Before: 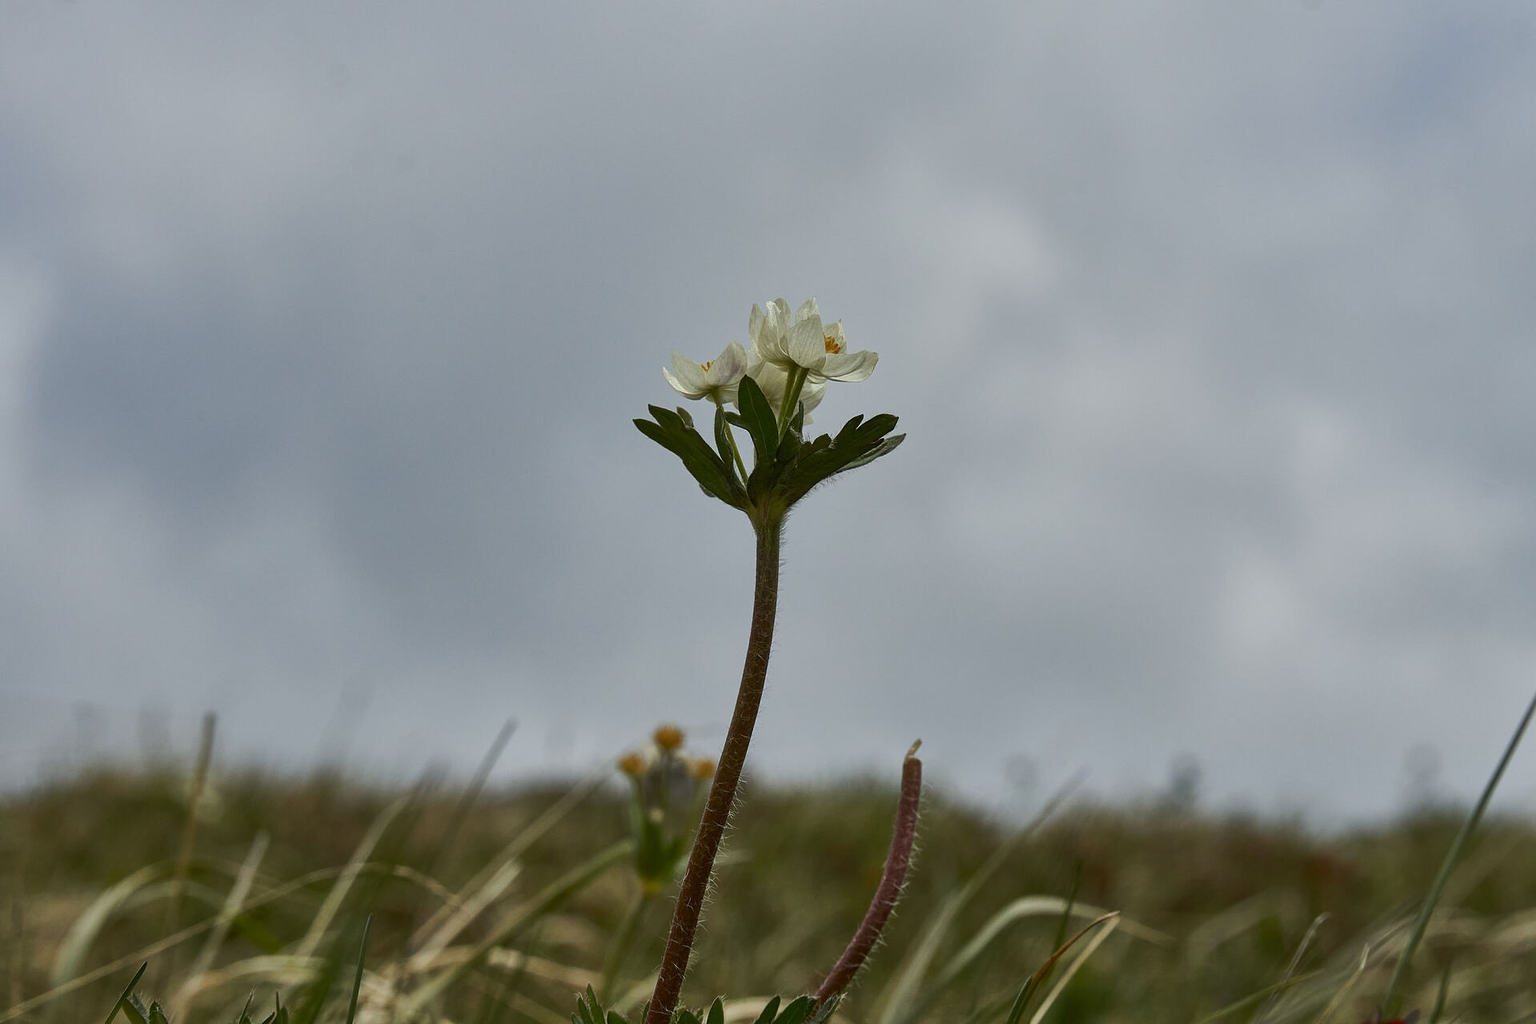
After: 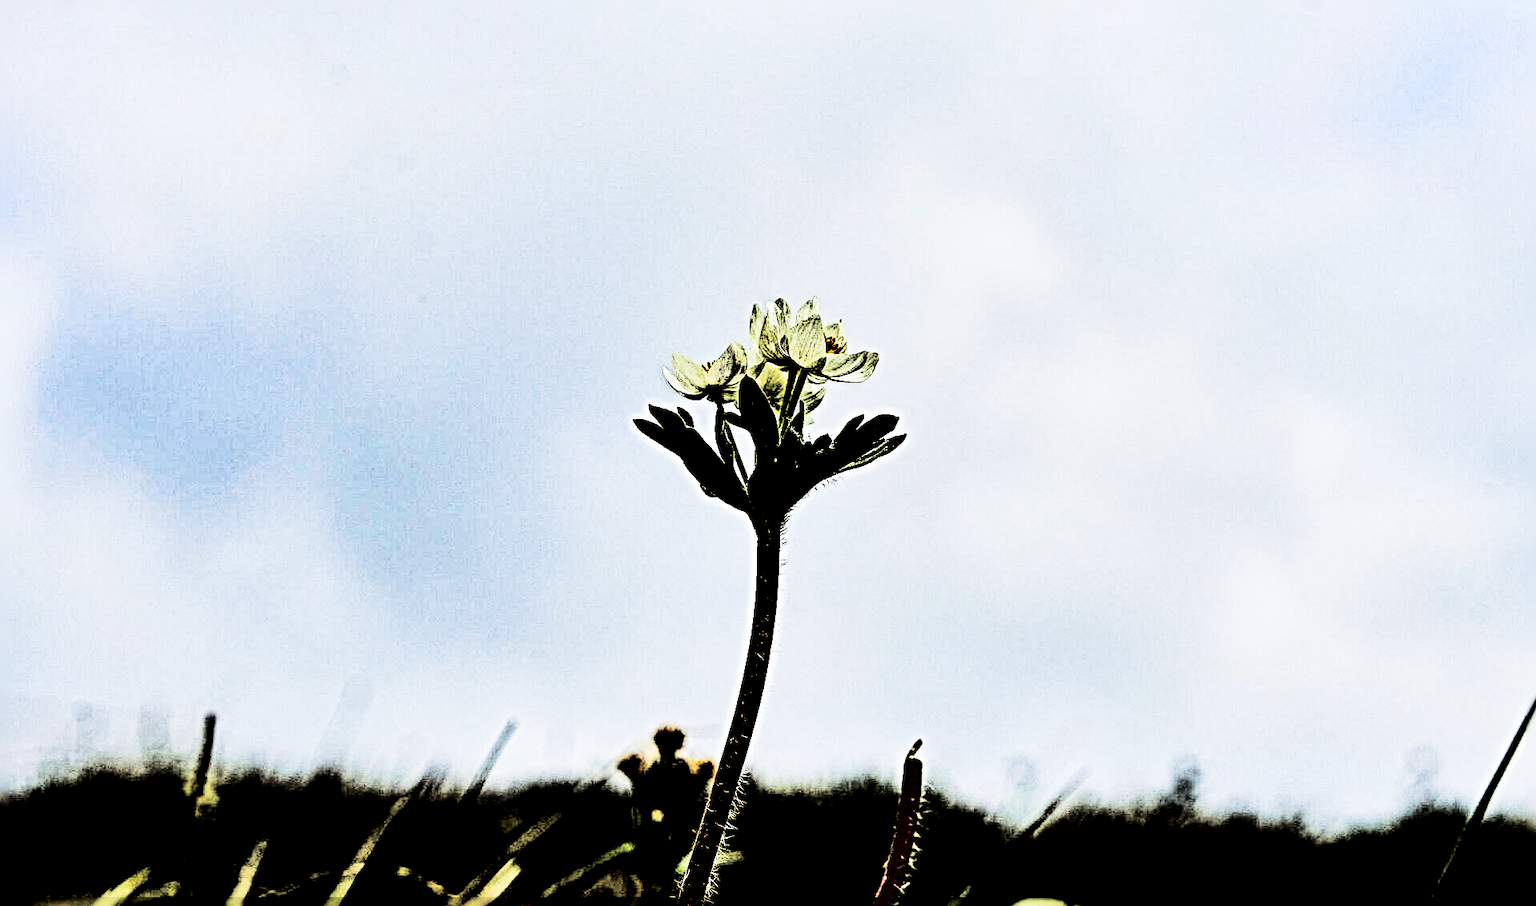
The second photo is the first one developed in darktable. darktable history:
crop and rotate: top 0%, bottom 11.49%
exposure: black level correction 0, exposure 0.7 EV, compensate exposure bias true, compensate highlight preservation false
filmic rgb: black relative exposure -5 EV, white relative exposure 3.5 EV, hardness 3.19, contrast 1.4, highlights saturation mix -50%
contrast equalizer: octaves 7, y [[0.528 ×6], [0.514 ×6], [0.362 ×6], [0 ×6], [0 ×6]]
contrast brightness saturation: contrast 0.77, brightness -1, saturation 1
sharpen: radius 6.3, amount 1.8, threshold 0
split-toning: shadows › hue 36°, shadows › saturation 0.05, highlights › hue 10.8°, highlights › saturation 0.15, compress 40%
